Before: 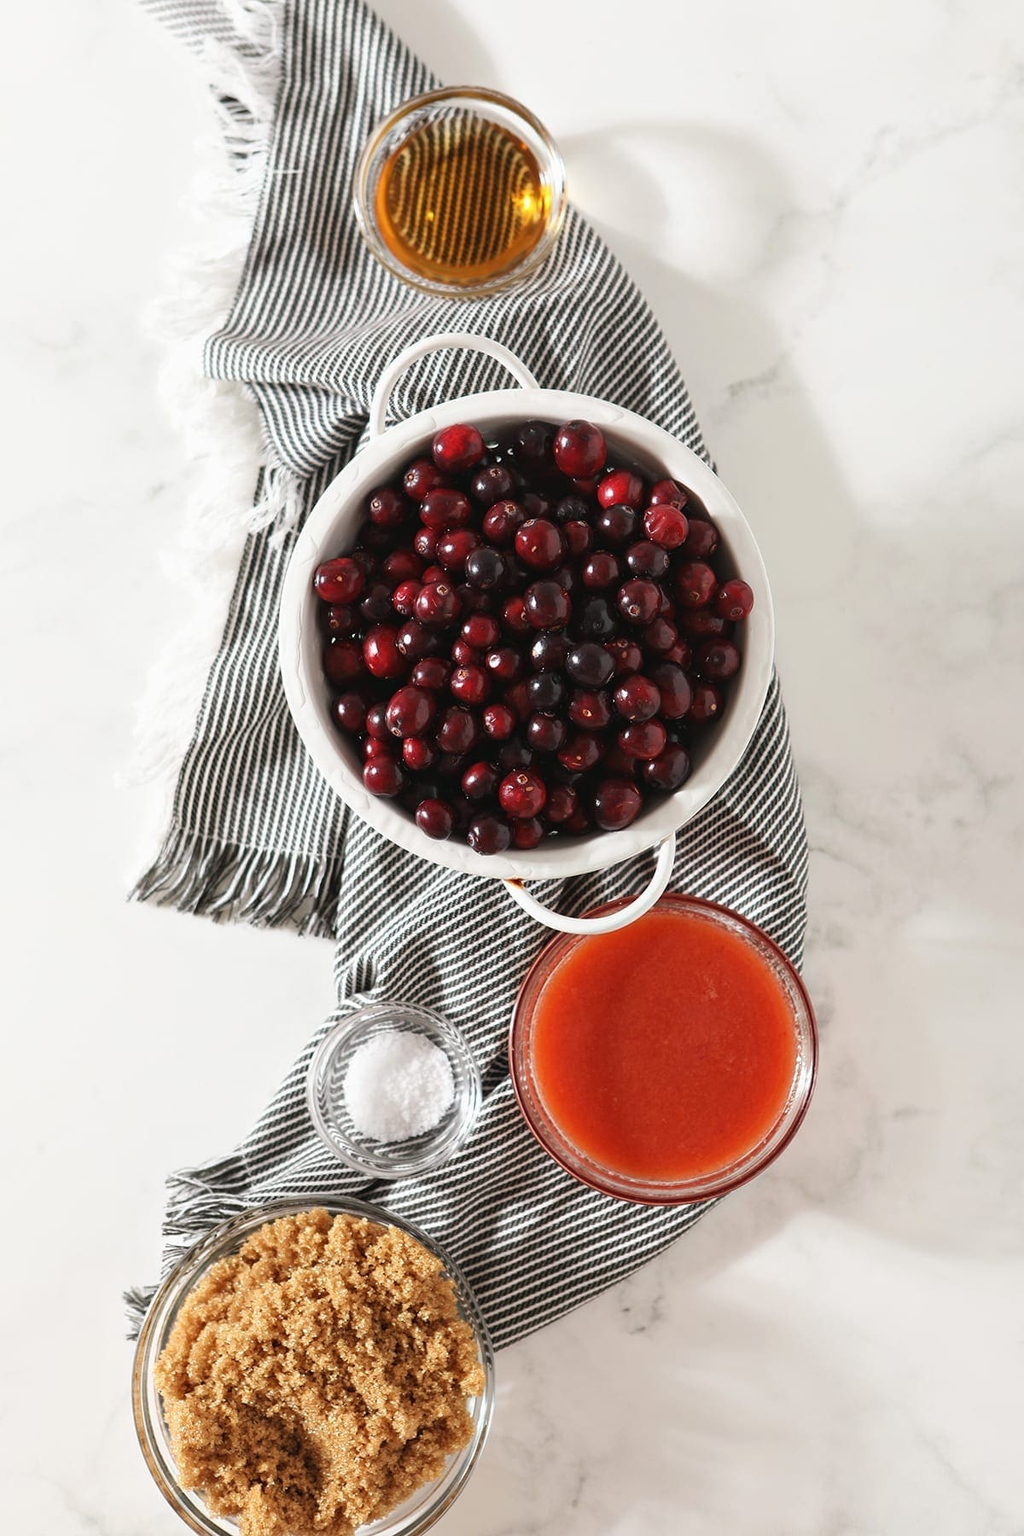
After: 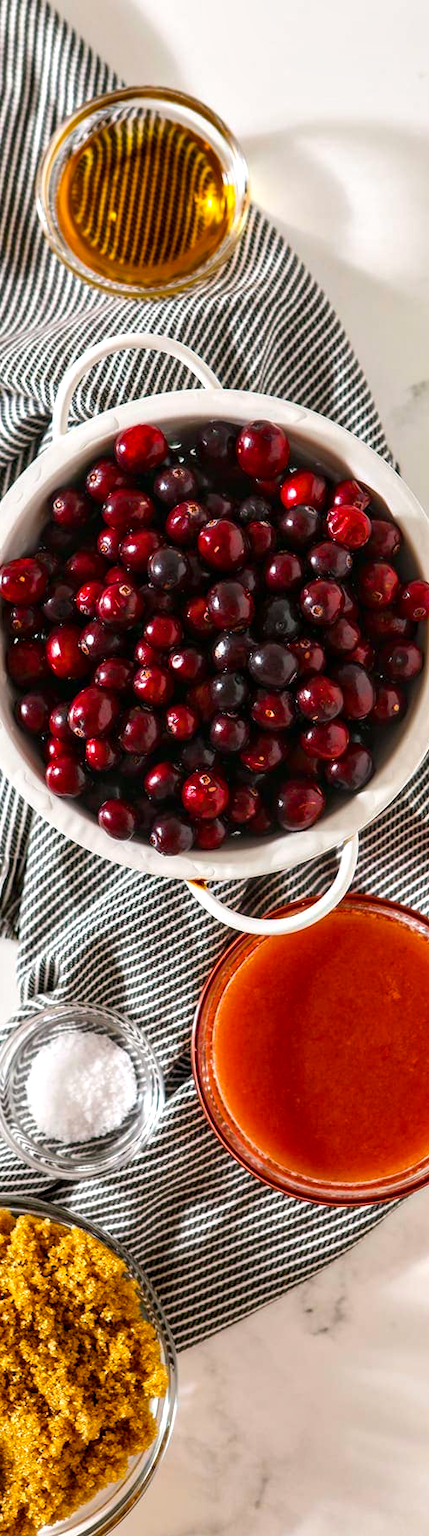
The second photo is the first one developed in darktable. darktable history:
crop: left 31.034%, right 27.024%
color balance rgb: highlights gain › chroma 0.27%, highlights gain › hue 331.58°, linear chroma grading › global chroma 24.905%, perceptual saturation grading › global saturation 50.381%
contrast equalizer: octaves 7, y [[0.5 ×4, 0.483, 0.43], [0.5 ×6], [0.5 ×6], [0 ×6], [0 ×6]]
local contrast: detail 150%
